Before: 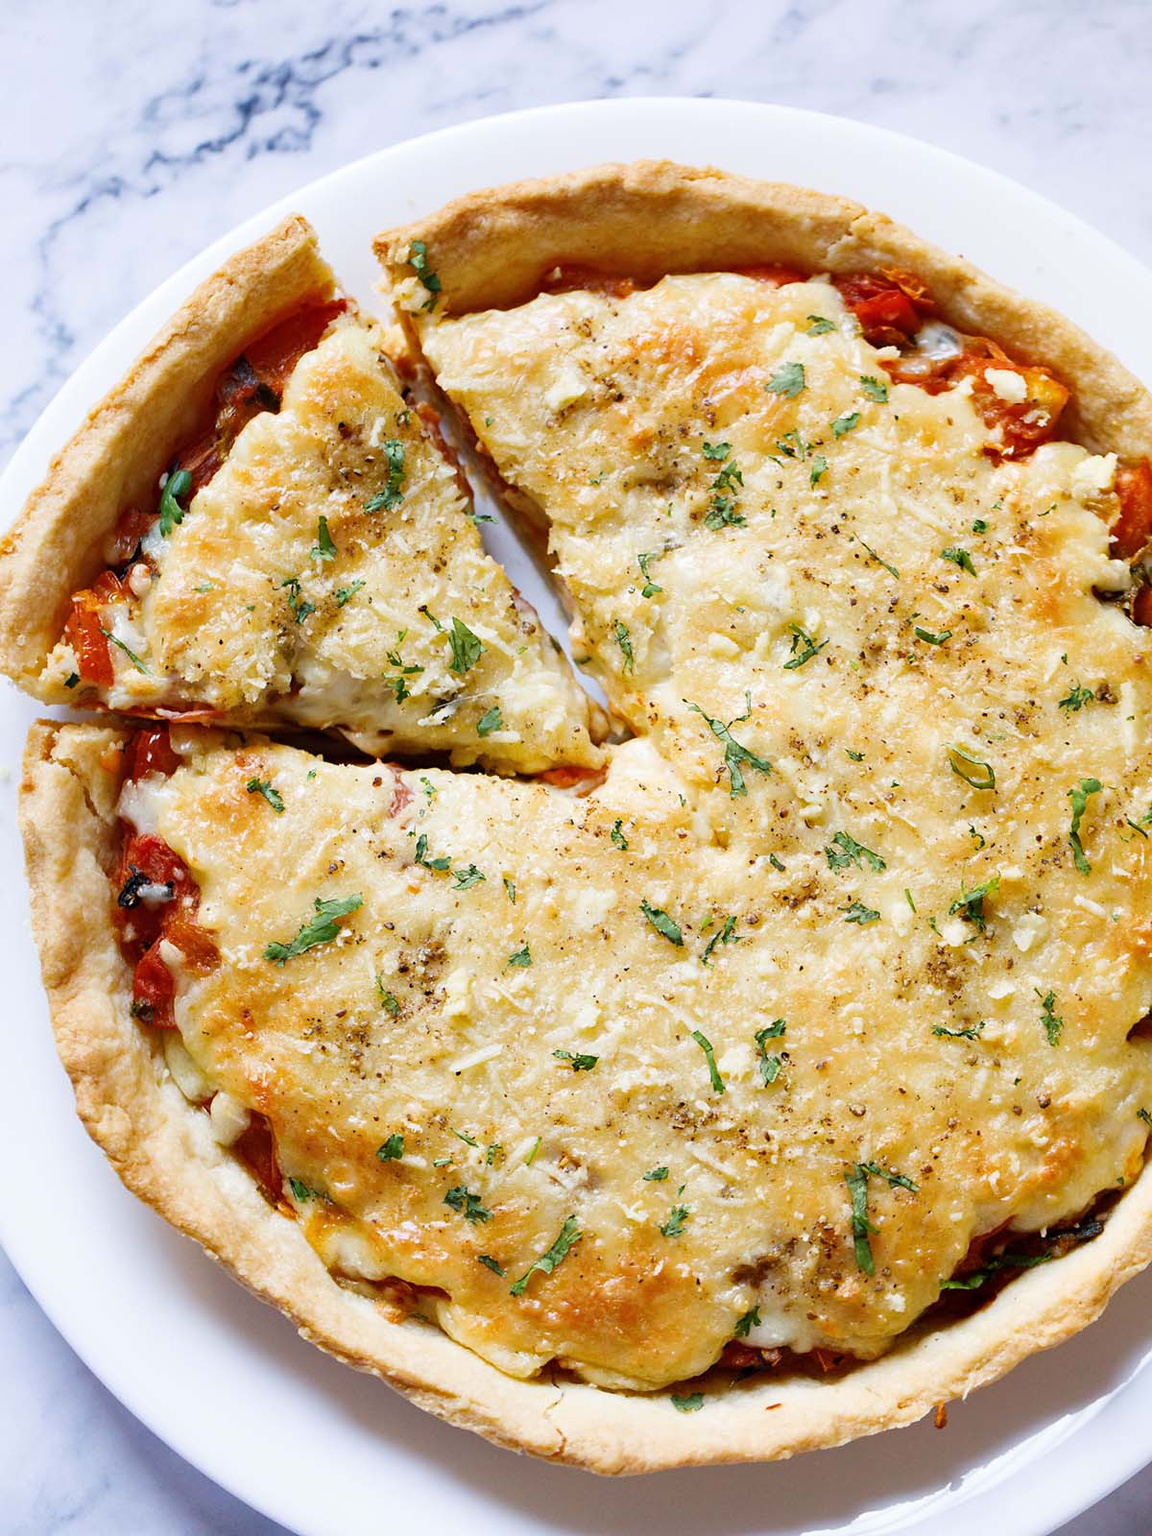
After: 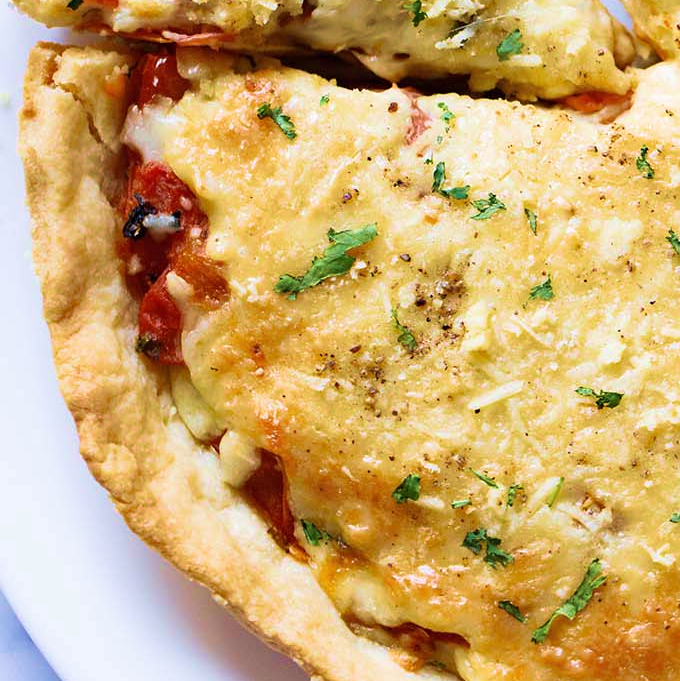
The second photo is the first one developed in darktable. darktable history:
velvia: strength 74.71%
crop: top 44.204%, right 43.26%, bottom 13.225%
